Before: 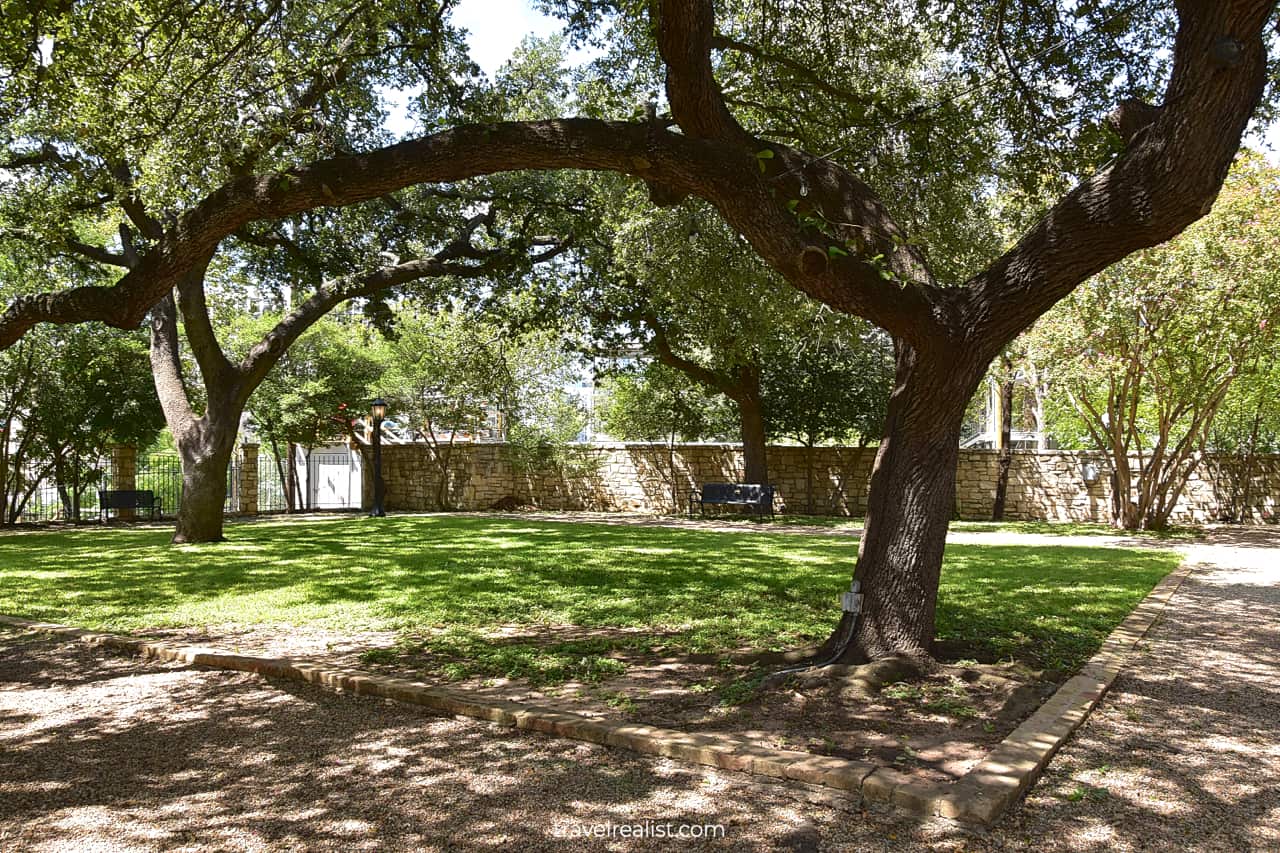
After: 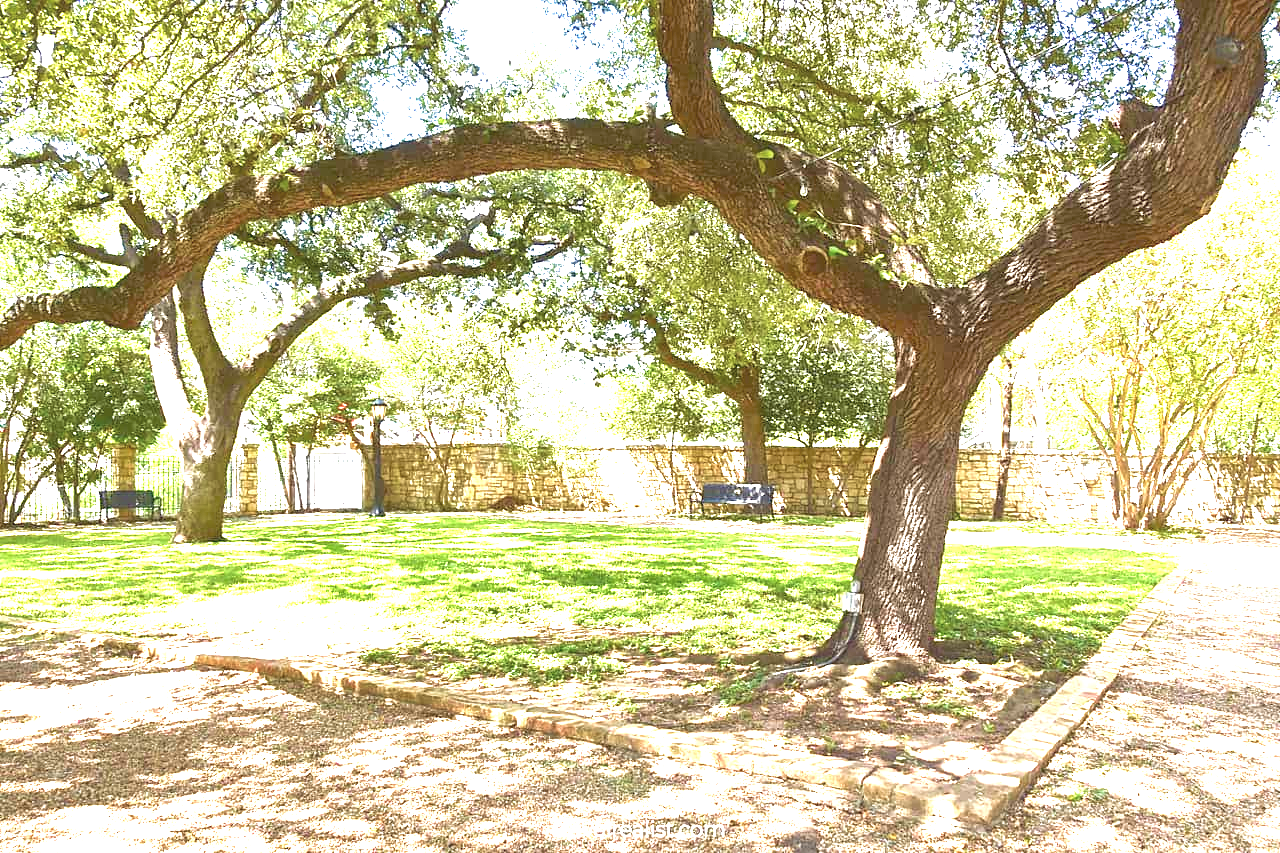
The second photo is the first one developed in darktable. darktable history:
contrast brightness saturation: contrast -0.135, brightness 0.052, saturation -0.14
velvia: on, module defaults
local contrast: mode bilateral grid, contrast 19, coarseness 99, detail 150%, midtone range 0.2
exposure: exposure 3.076 EV, compensate highlight preservation false
